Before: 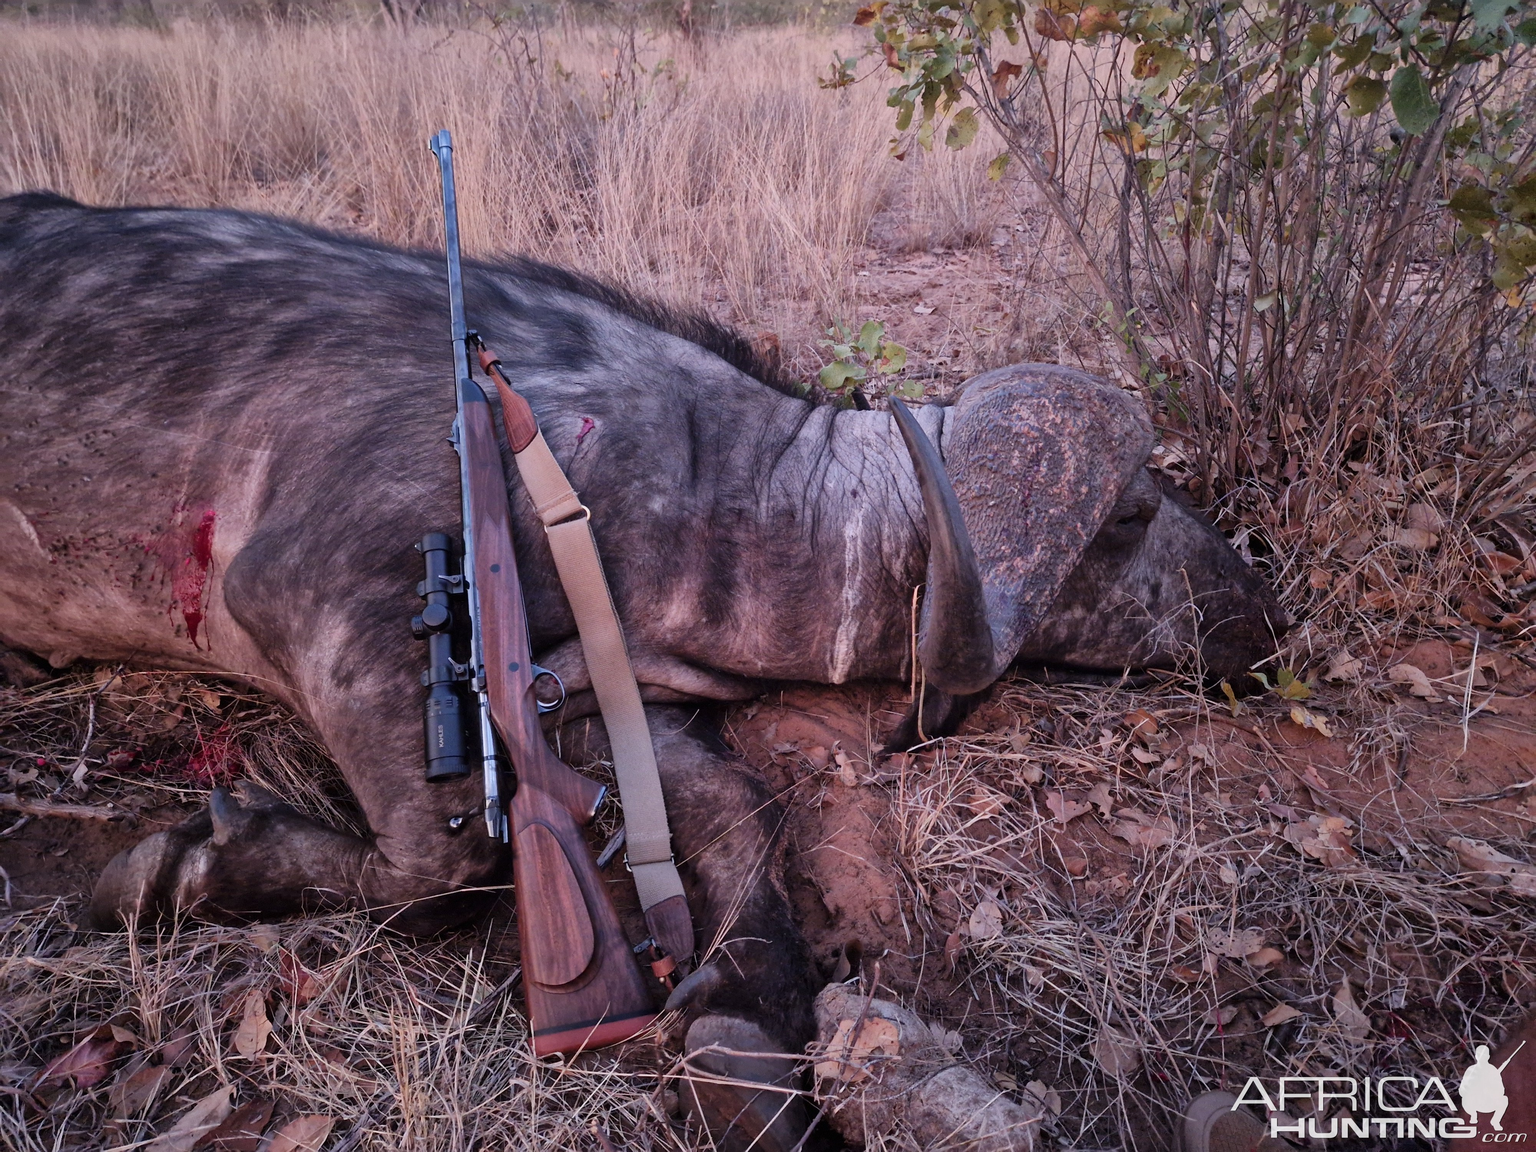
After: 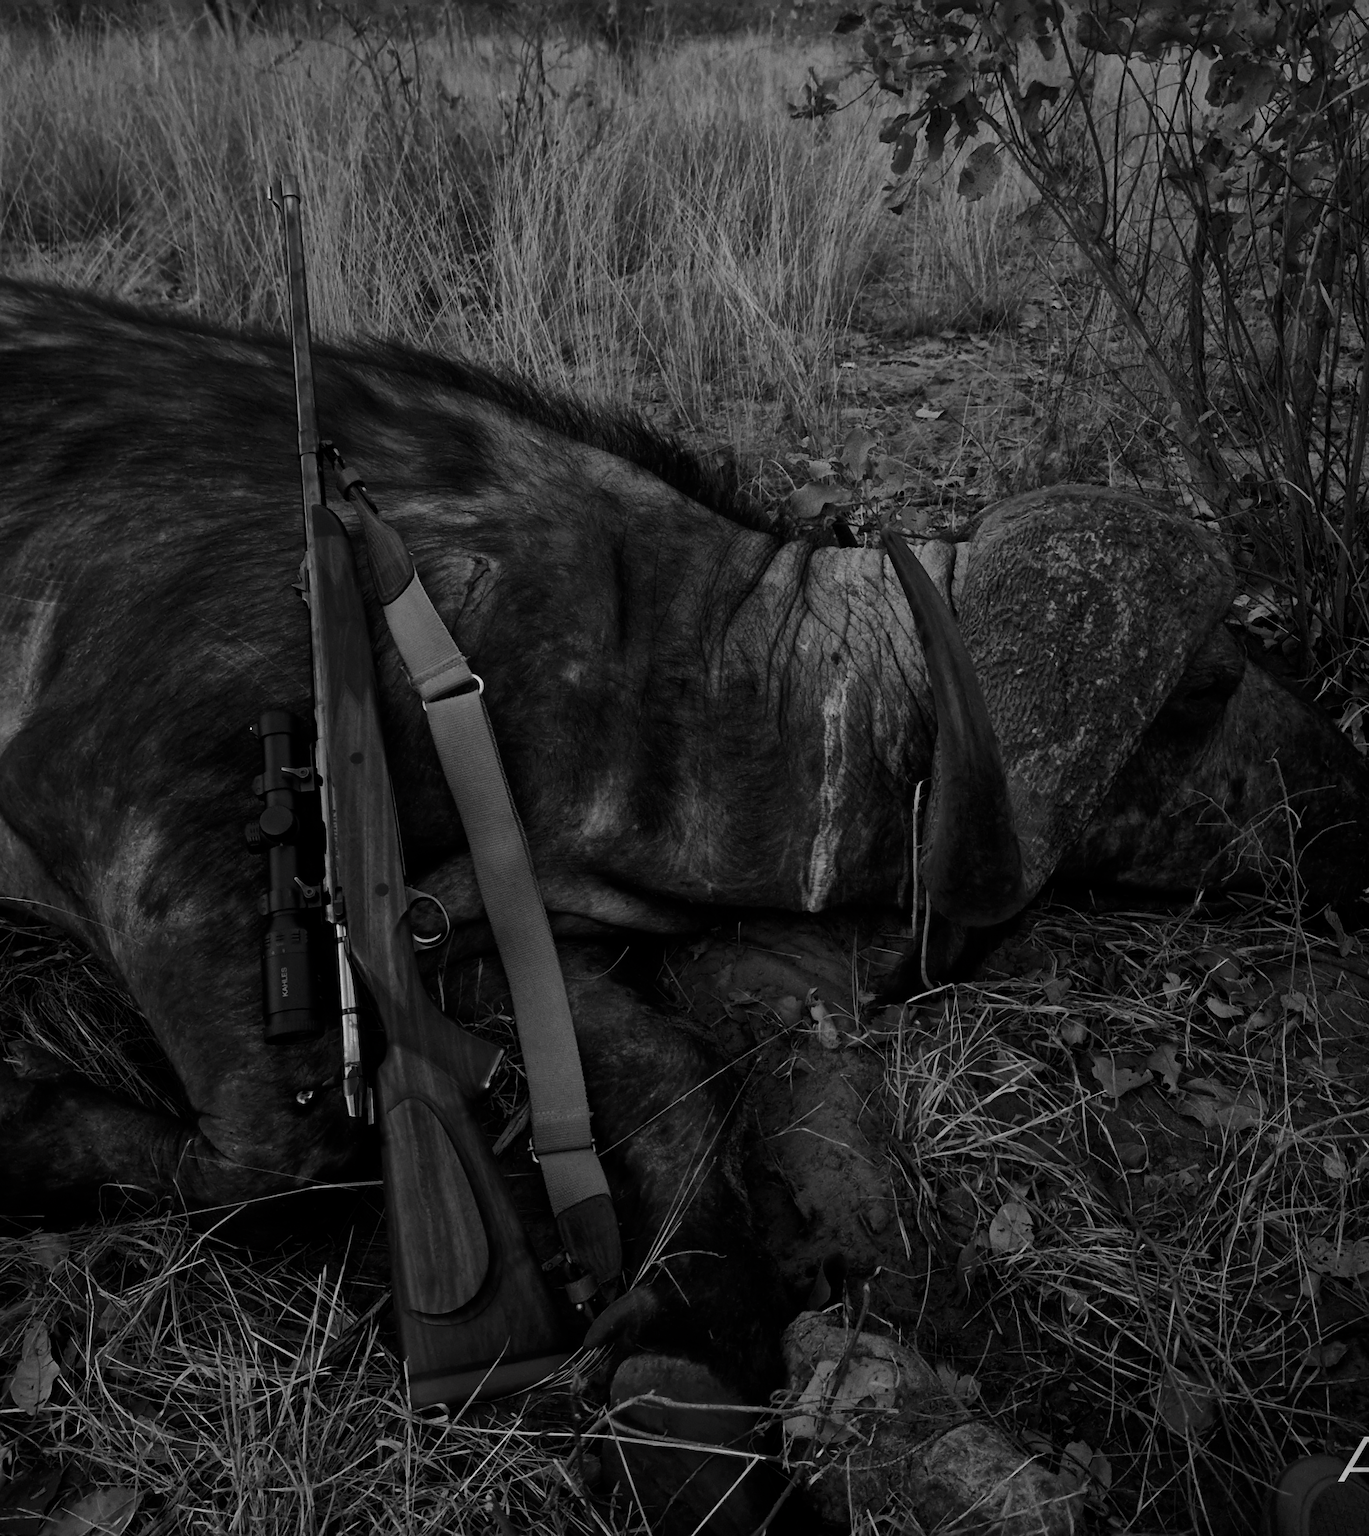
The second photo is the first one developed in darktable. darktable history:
crop and rotate: left 14.844%, right 18.292%
contrast brightness saturation: contrast -0.025, brightness -0.571, saturation -0.986
